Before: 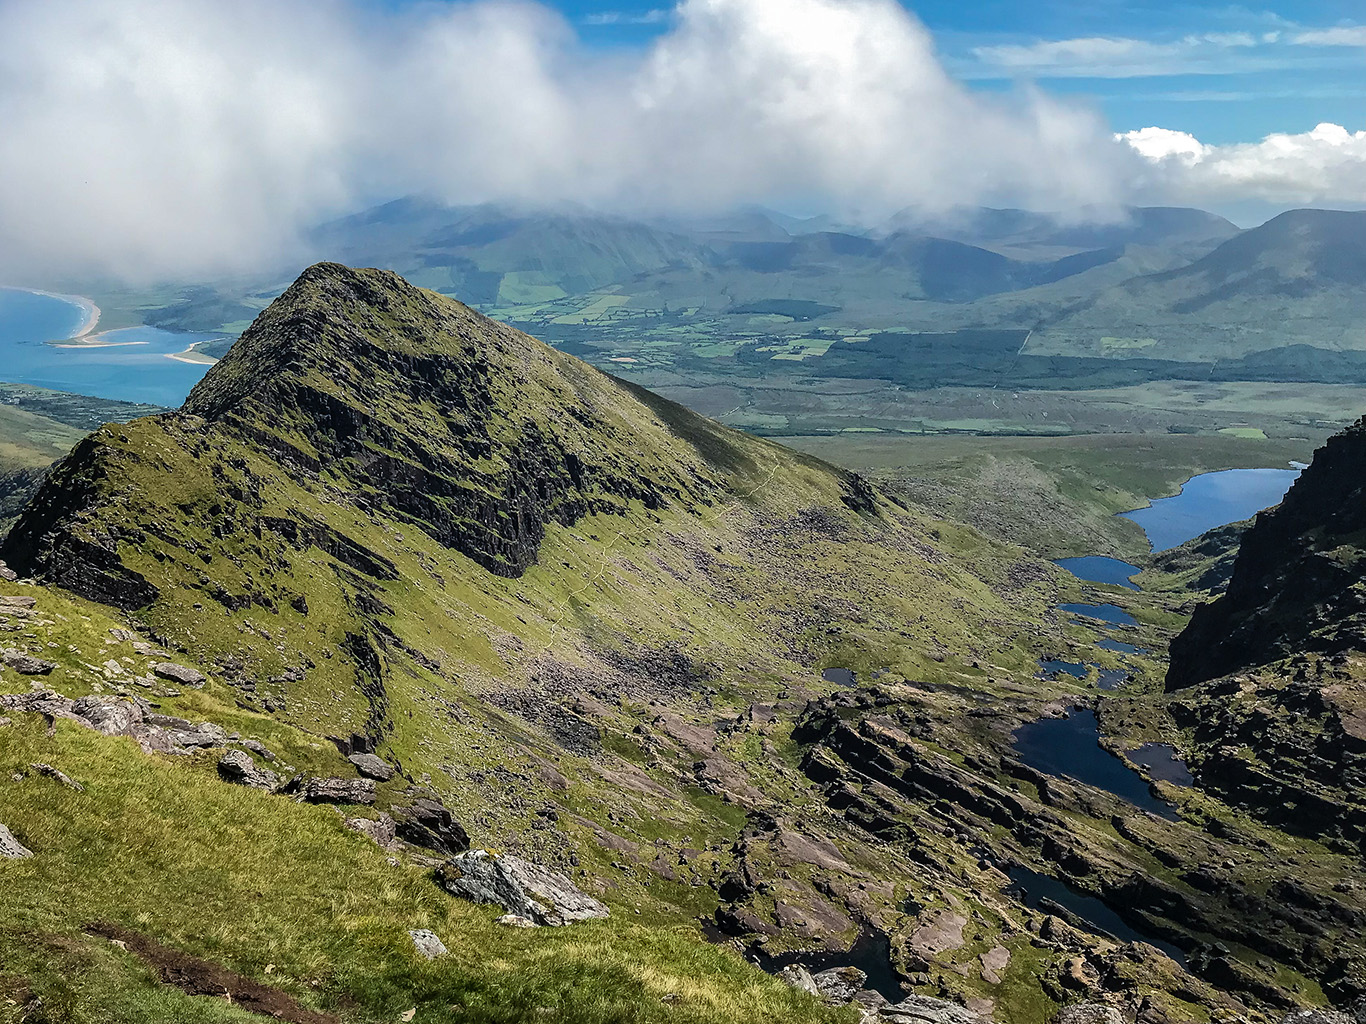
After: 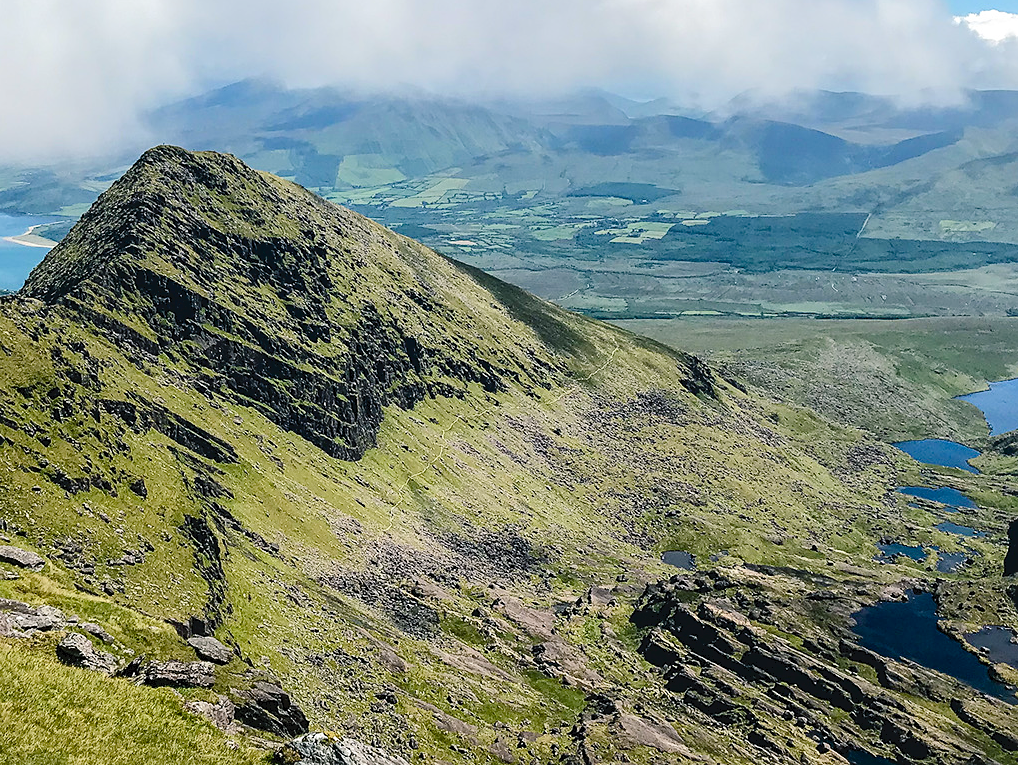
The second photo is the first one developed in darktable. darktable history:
crop and rotate: left 11.858%, top 11.464%, right 13.555%, bottom 13.784%
color balance rgb: shadows lift › chroma 2.01%, shadows lift › hue 183.61°, perceptual saturation grading › global saturation 20%, perceptual saturation grading › highlights -25.556%, perceptual saturation grading › shadows 50.028%, global vibrance -24.502%
tone curve: curves: ch0 [(0, 0) (0.003, 0.059) (0.011, 0.059) (0.025, 0.057) (0.044, 0.055) (0.069, 0.057) (0.1, 0.083) (0.136, 0.128) (0.177, 0.185) (0.224, 0.242) (0.277, 0.308) (0.335, 0.383) (0.399, 0.468) (0.468, 0.547) (0.543, 0.632) (0.623, 0.71) (0.709, 0.801) (0.801, 0.859) (0.898, 0.922) (1, 1)], color space Lab, independent channels, preserve colors none
sharpen: amount 0.212
